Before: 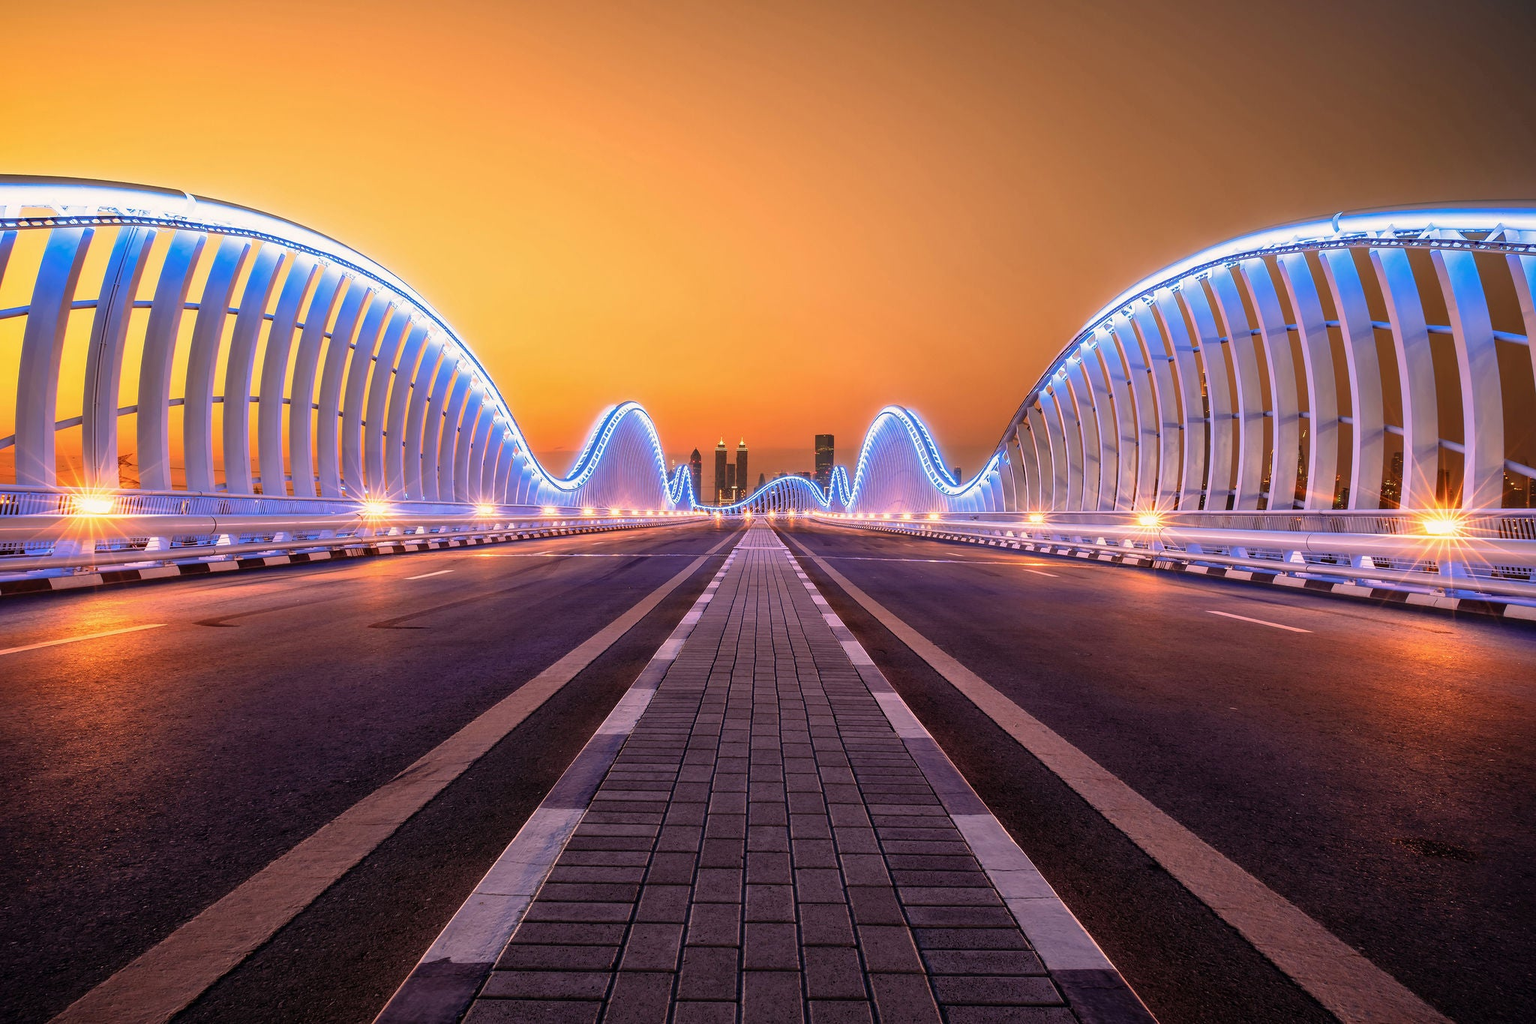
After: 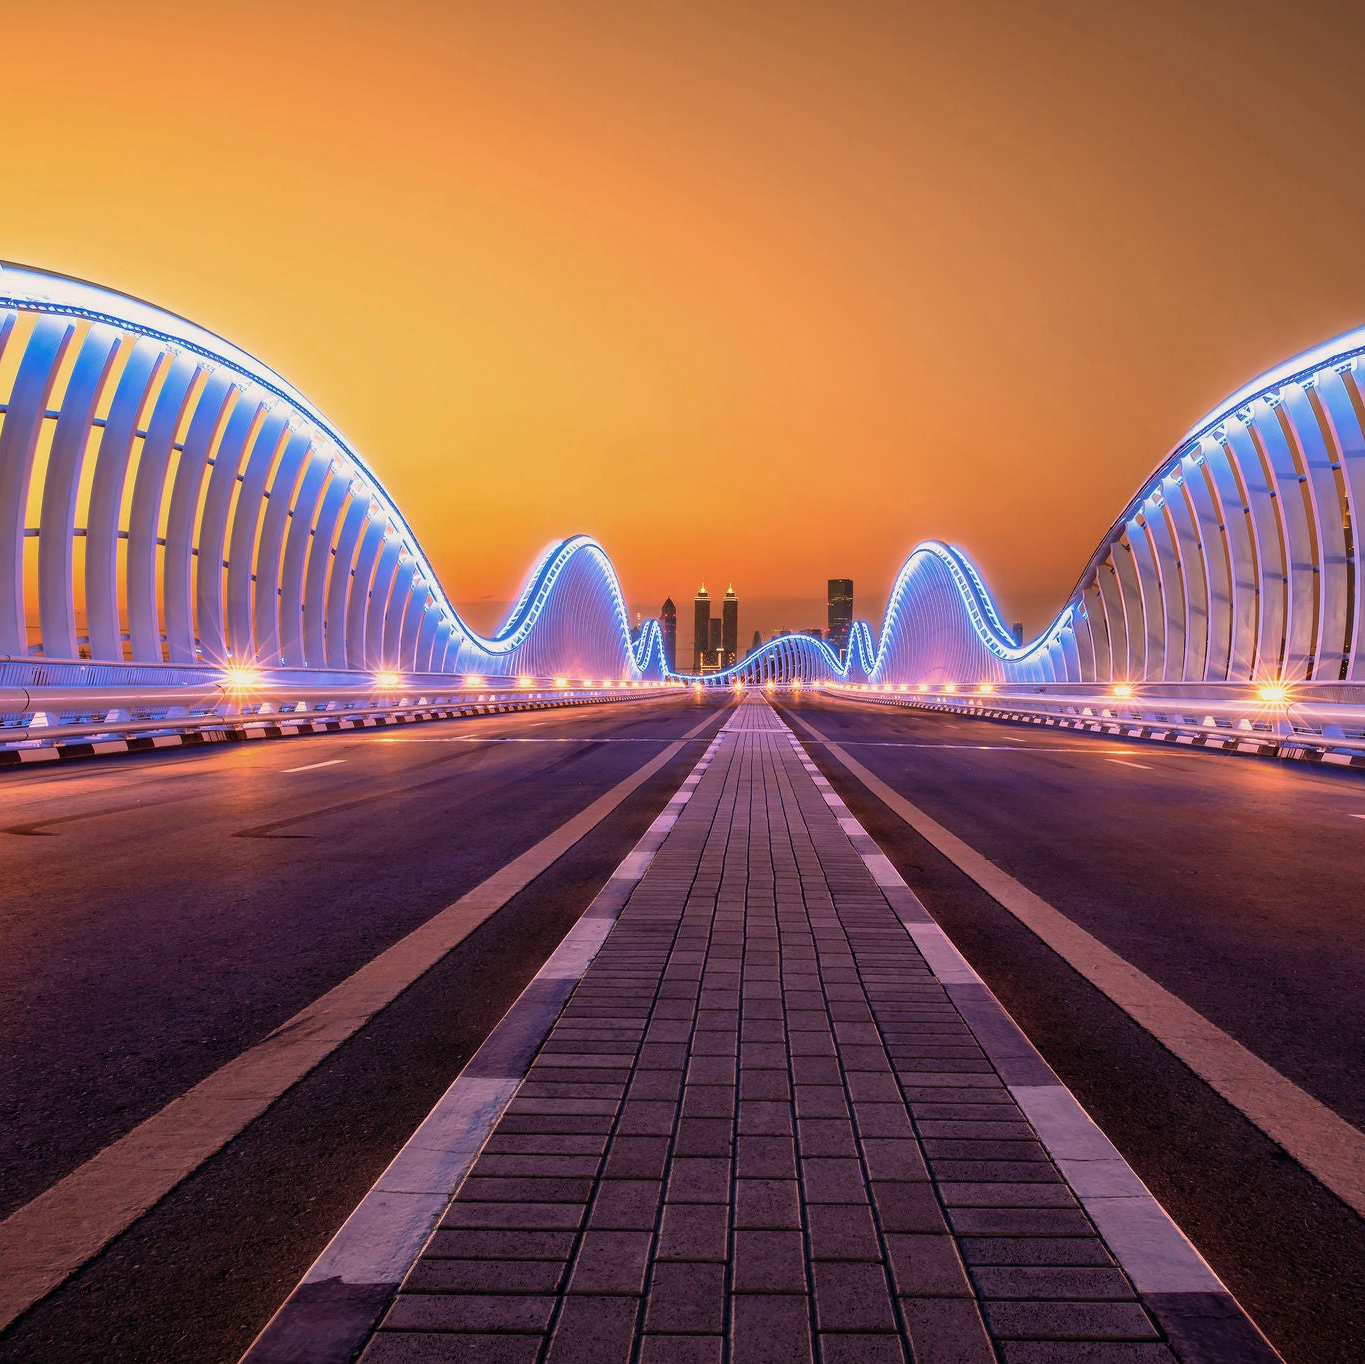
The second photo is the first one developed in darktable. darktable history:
exposure: exposure -0.151 EV, compensate highlight preservation false
velvia: on, module defaults
crop and rotate: left 12.673%, right 20.66%
